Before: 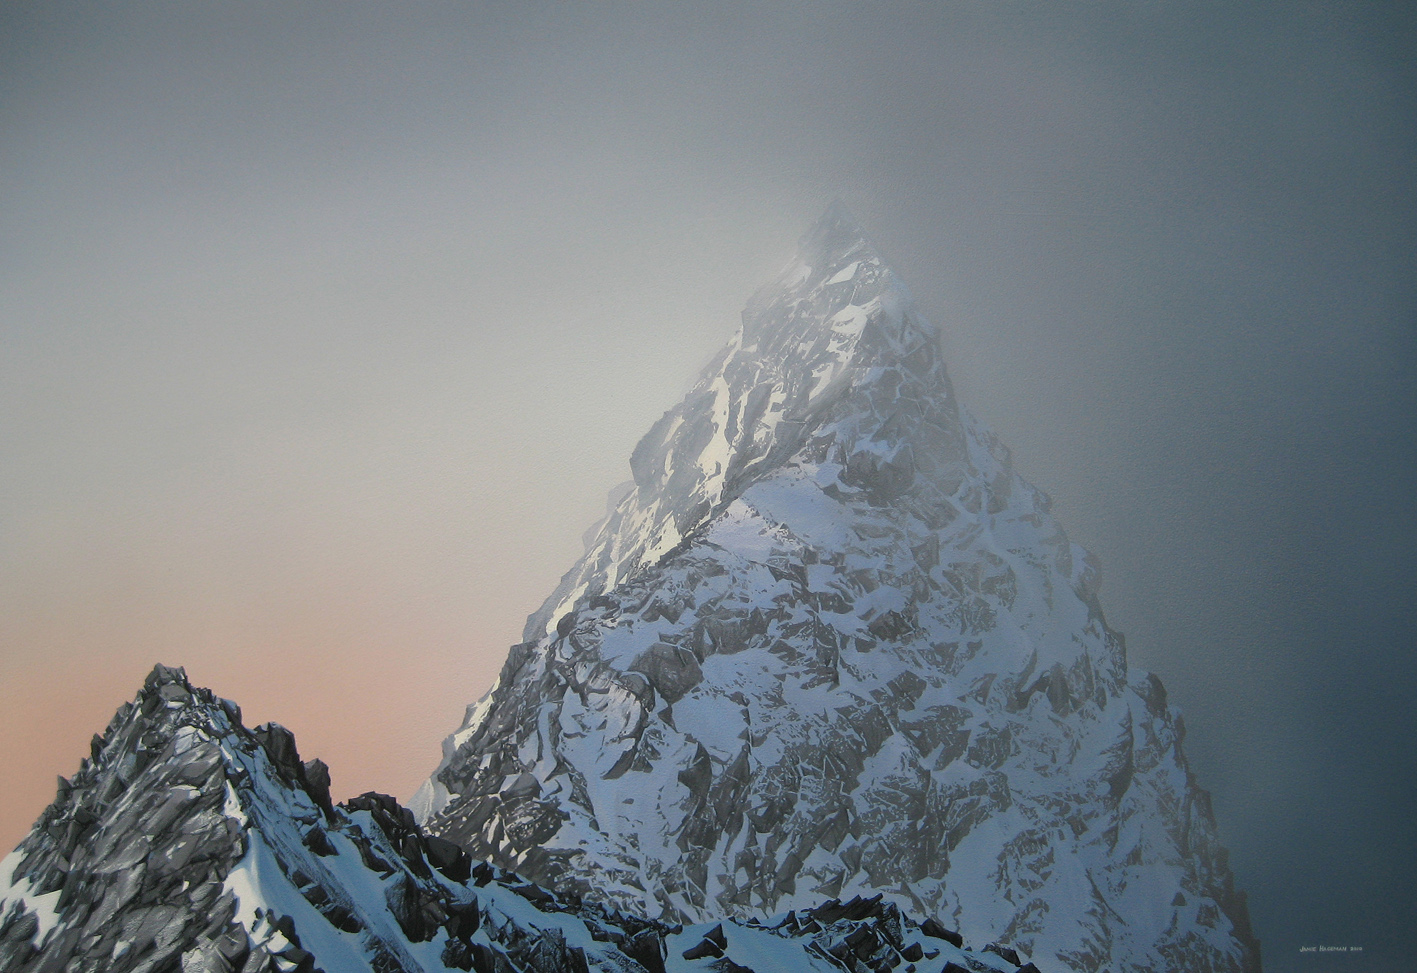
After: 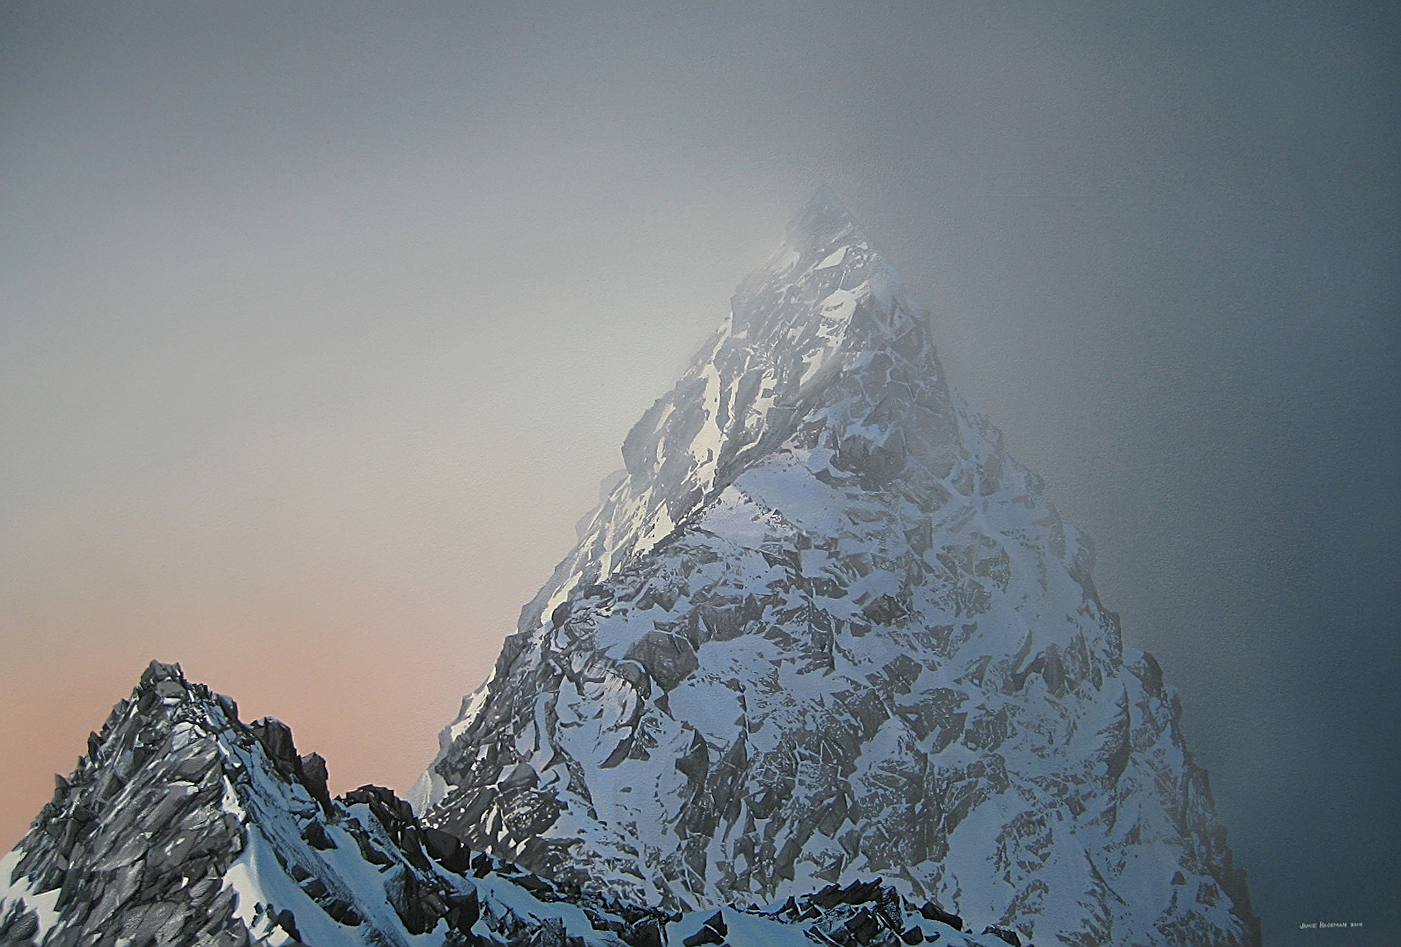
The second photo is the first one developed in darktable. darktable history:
rotate and perspective: rotation -1°, crop left 0.011, crop right 0.989, crop top 0.025, crop bottom 0.975
sharpen: amount 0.901
